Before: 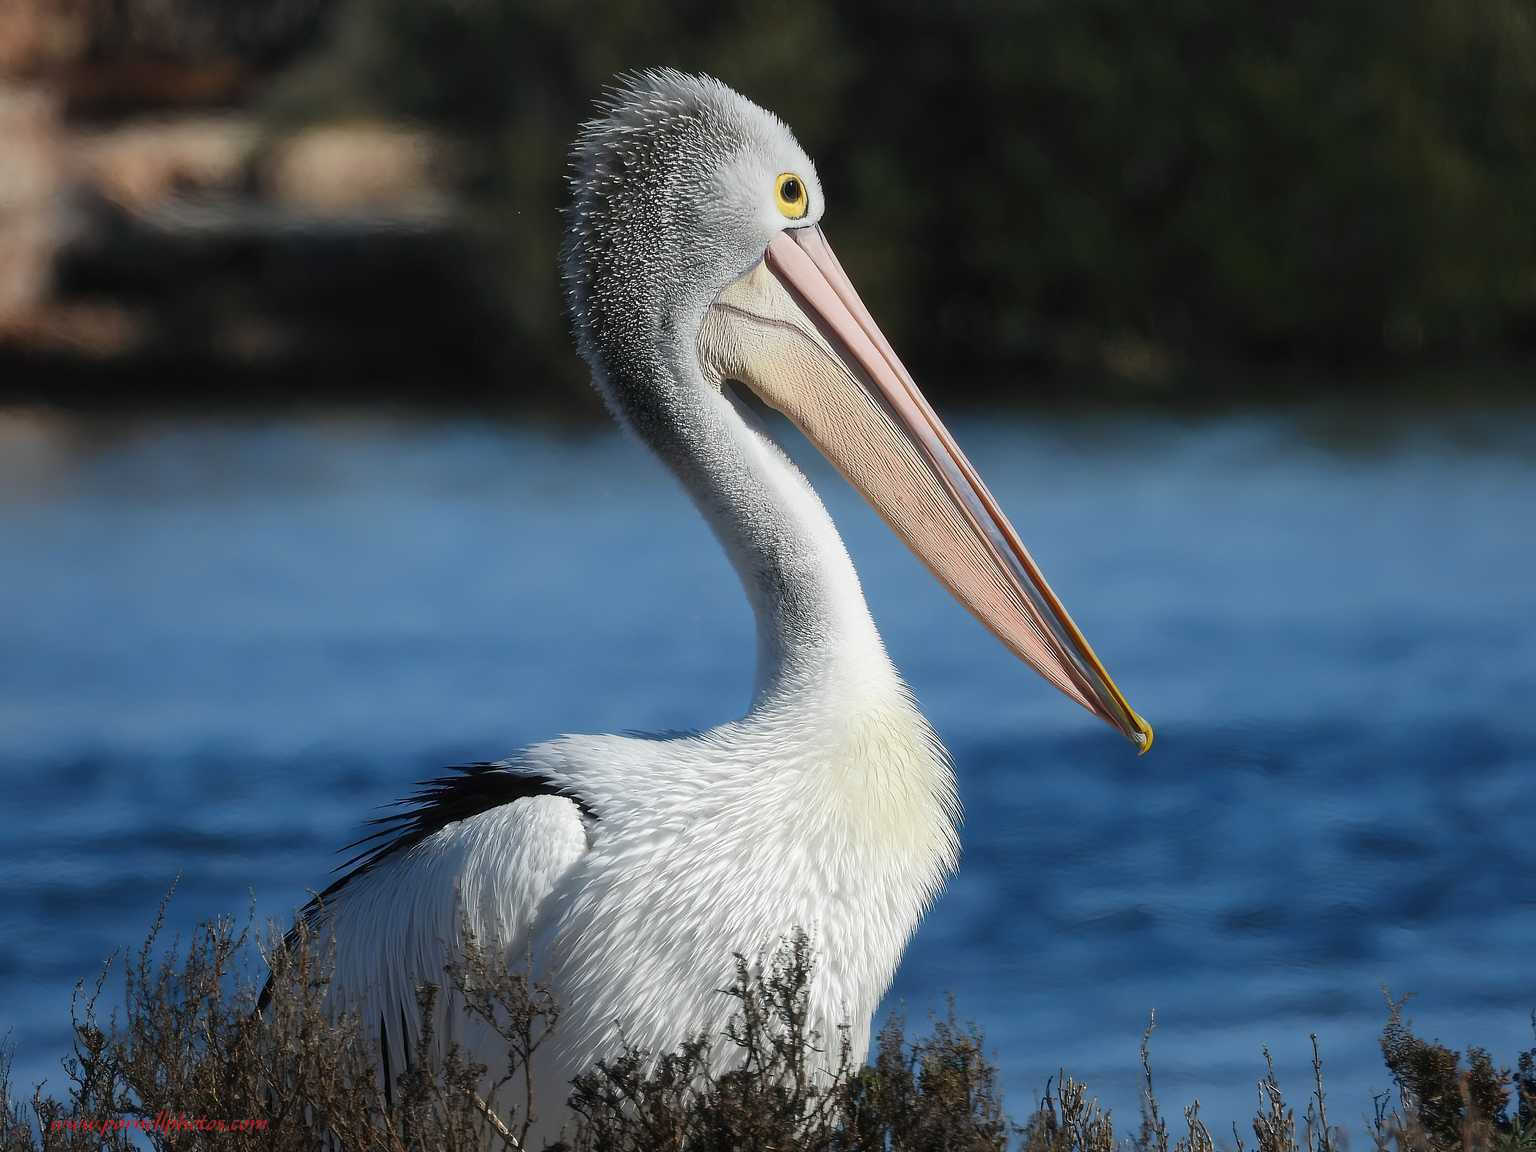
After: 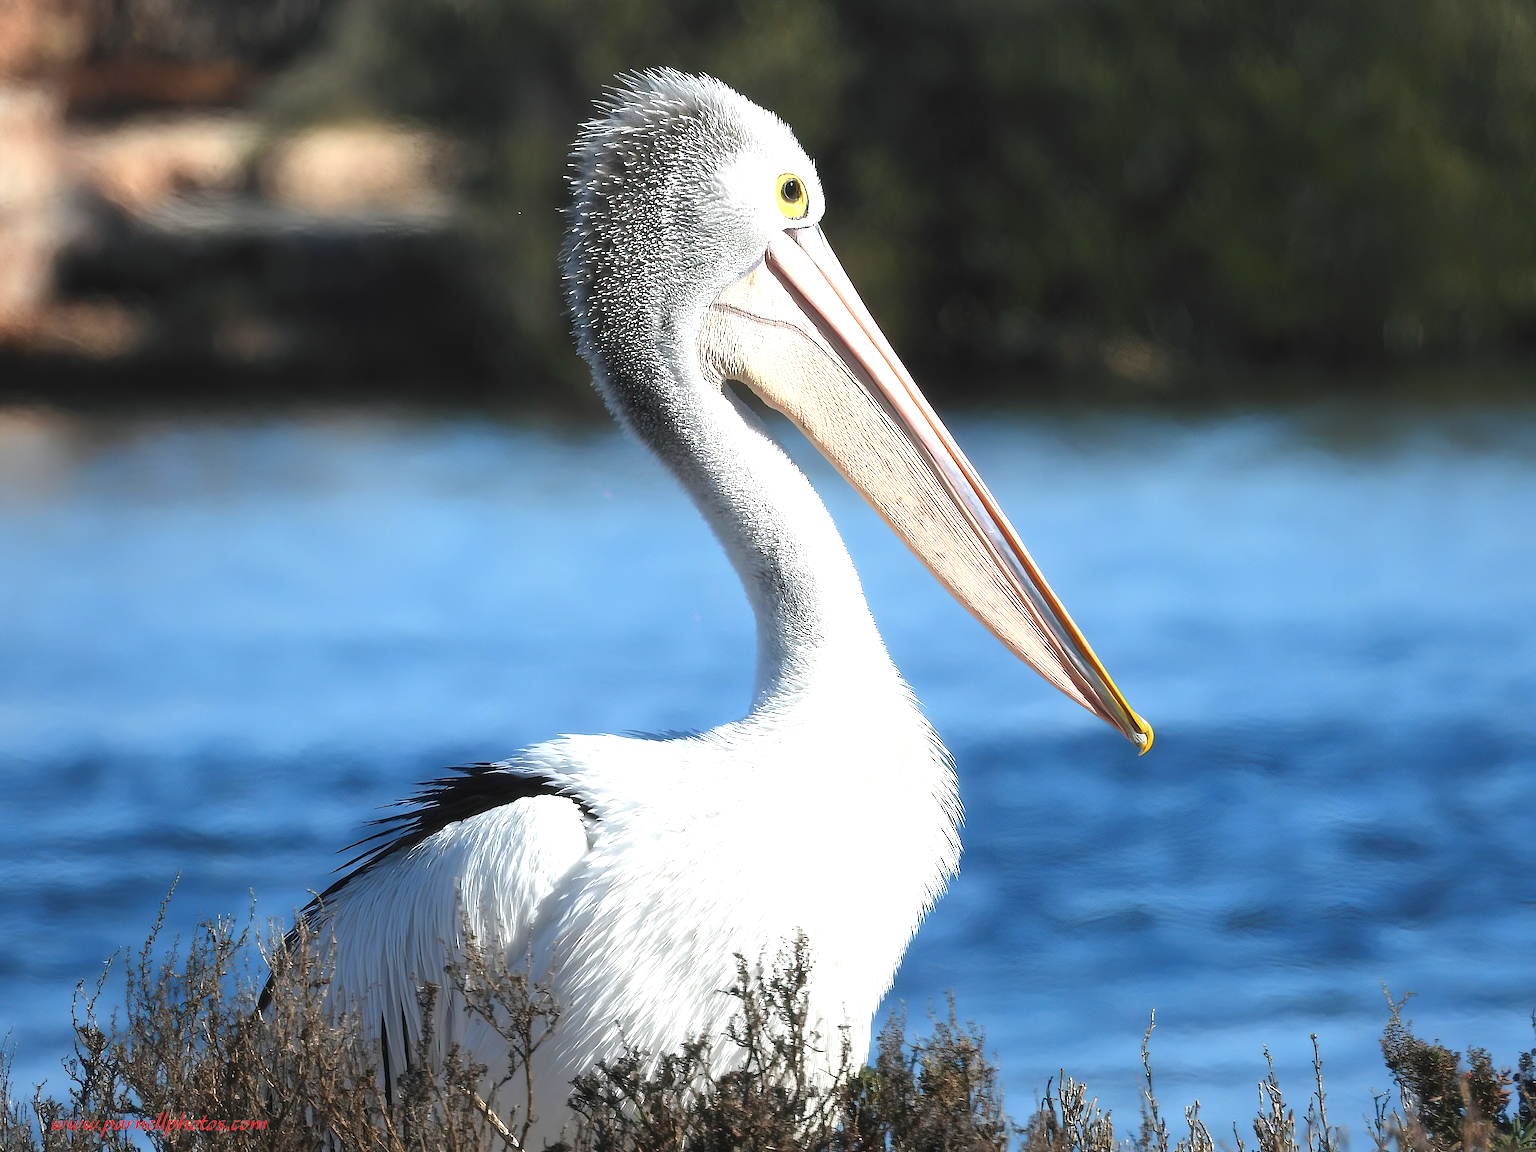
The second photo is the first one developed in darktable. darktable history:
exposure: black level correction 0, exposure 1.178 EV, compensate highlight preservation false
